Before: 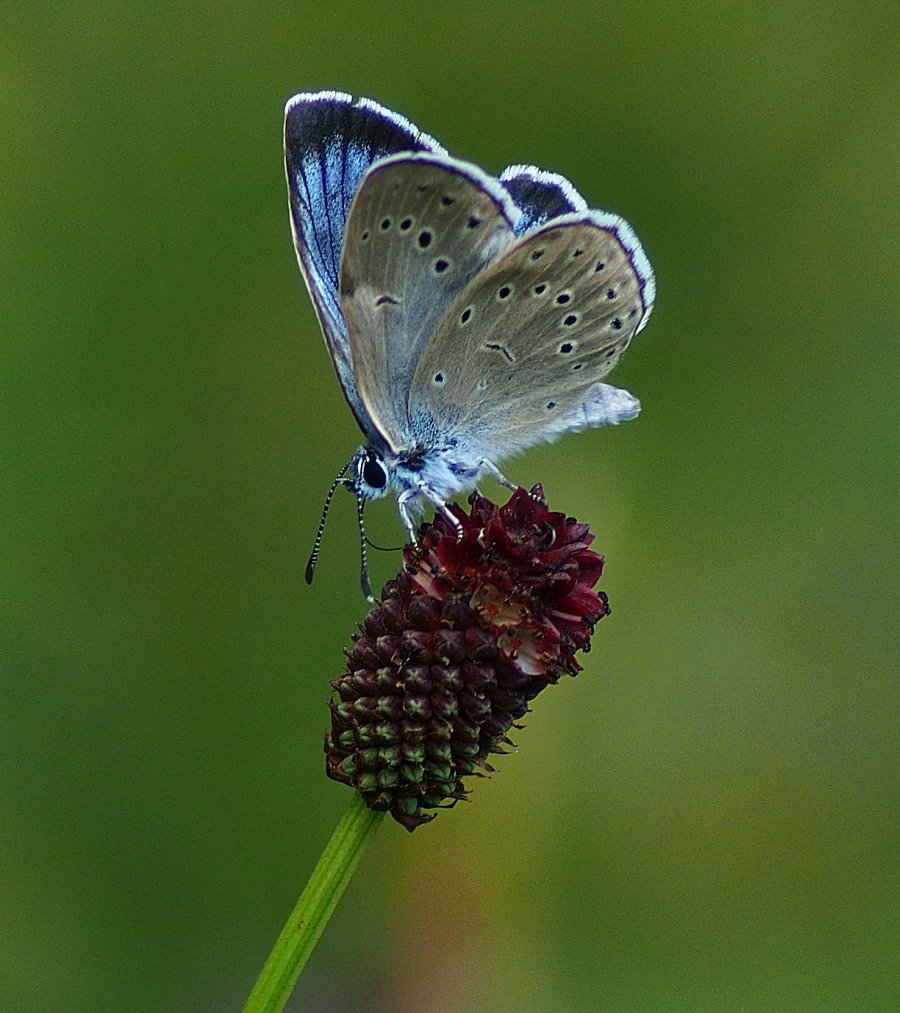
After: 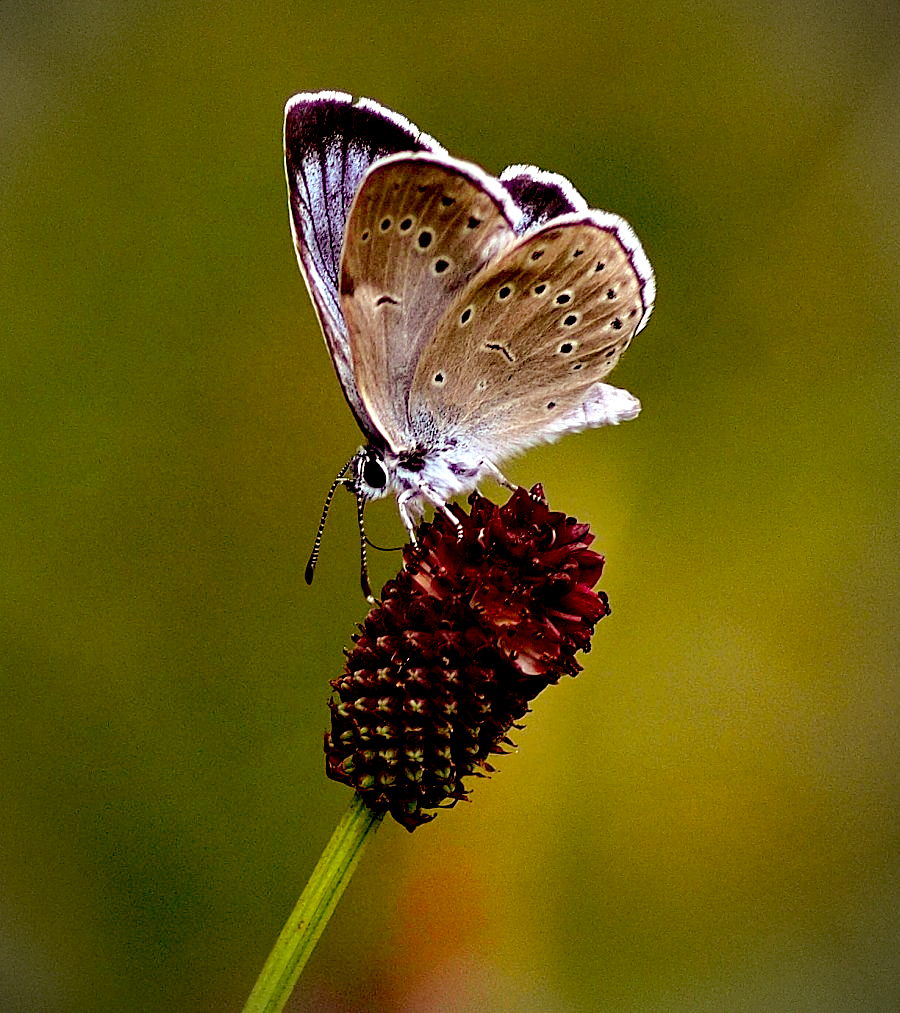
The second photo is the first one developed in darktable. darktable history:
exposure: black level correction 0.035, exposure 0.9 EV, compensate highlight preservation false
vignetting: fall-off radius 60%, automatic ratio true
color correction: highlights a* 9.03, highlights b* 8.71, shadows a* 40, shadows b* 40, saturation 0.8
